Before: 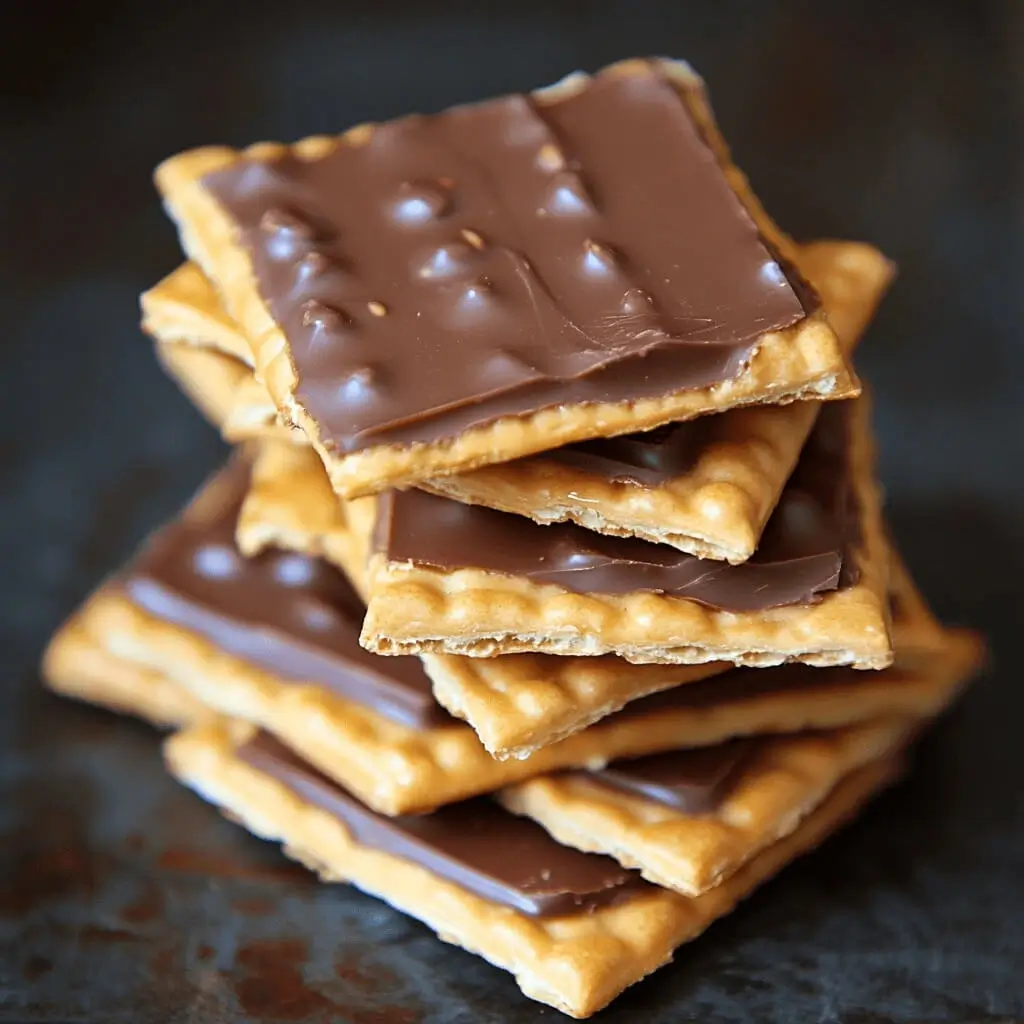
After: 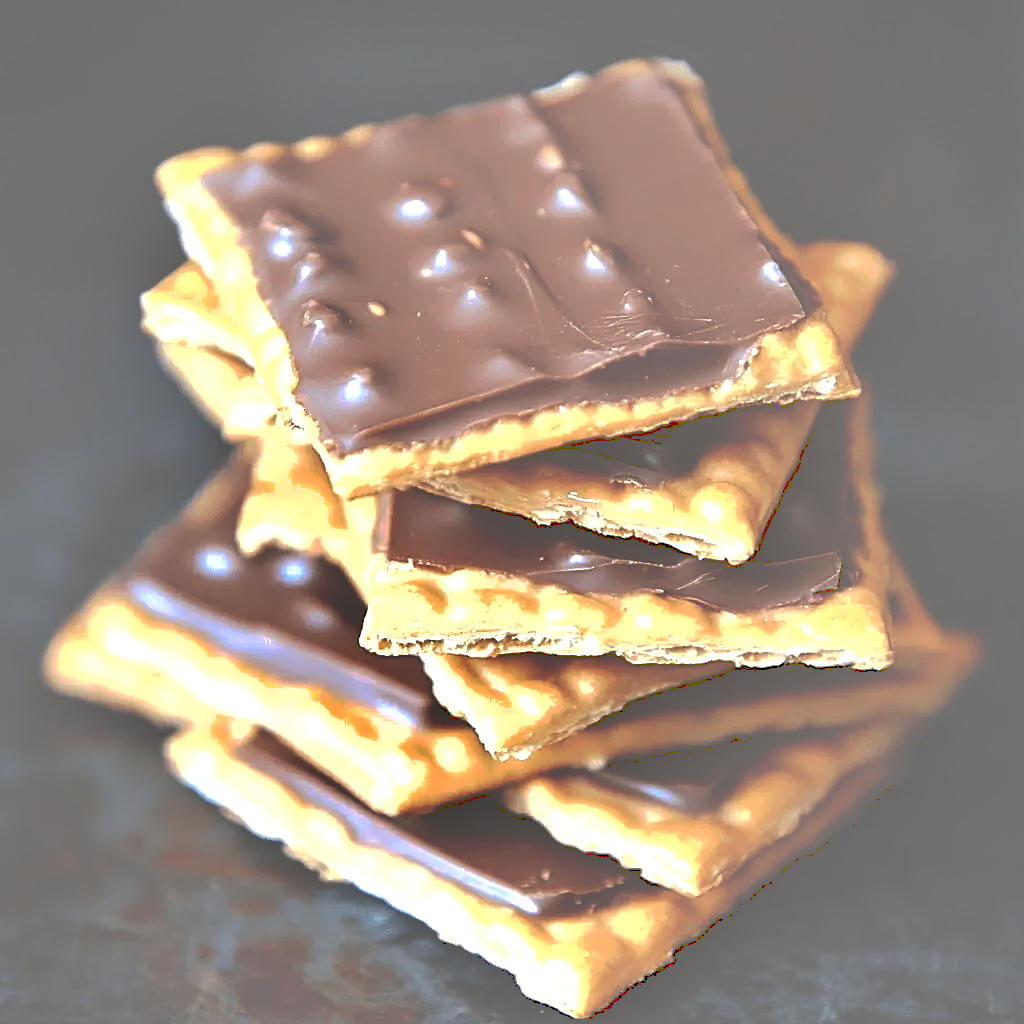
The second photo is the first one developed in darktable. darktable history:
exposure: black level correction 0, exposure 1.001 EV, compensate highlight preservation false
tone curve: curves: ch0 [(0, 0) (0.003, 0.453) (0.011, 0.457) (0.025, 0.457) (0.044, 0.463) (0.069, 0.464) (0.1, 0.471) (0.136, 0.475) (0.177, 0.481) (0.224, 0.486) (0.277, 0.496) (0.335, 0.515) (0.399, 0.544) (0.468, 0.577) (0.543, 0.621) (0.623, 0.67) (0.709, 0.73) (0.801, 0.788) (0.898, 0.848) (1, 1)], preserve colors none
sharpen: on, module defaults
shadows and highlights: highlights color adjustment 73.86%, low approximation 0.01, soften with gaussian
